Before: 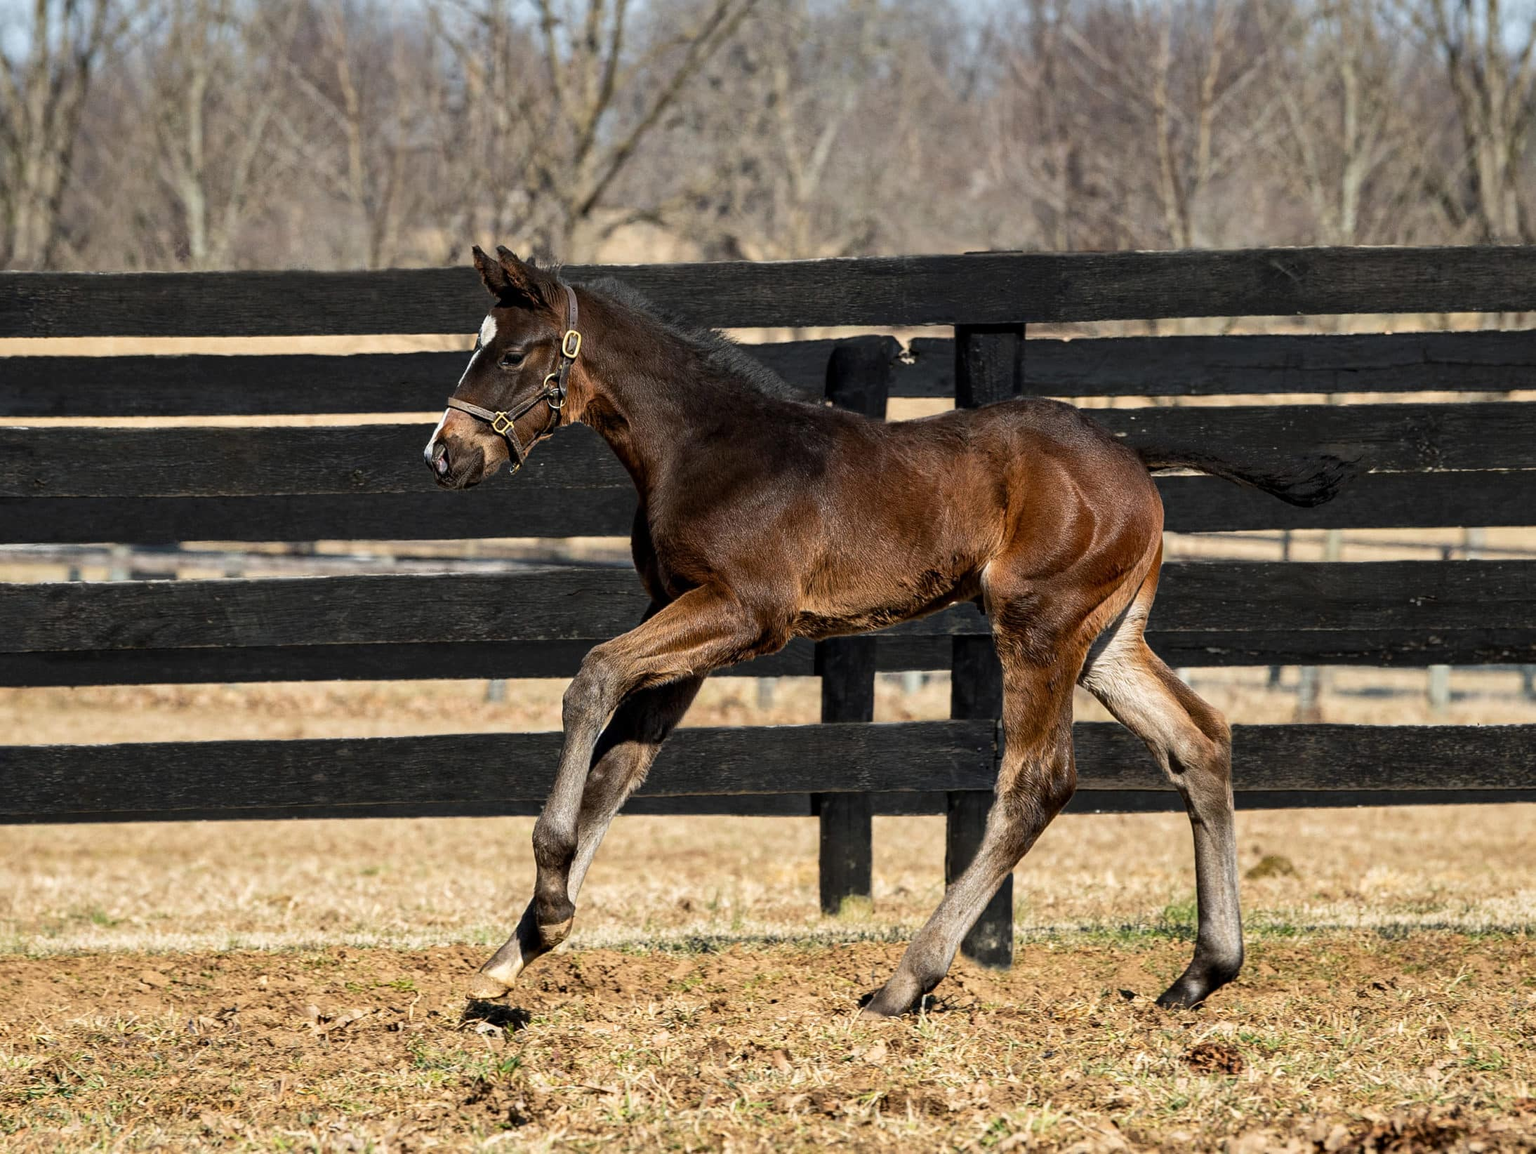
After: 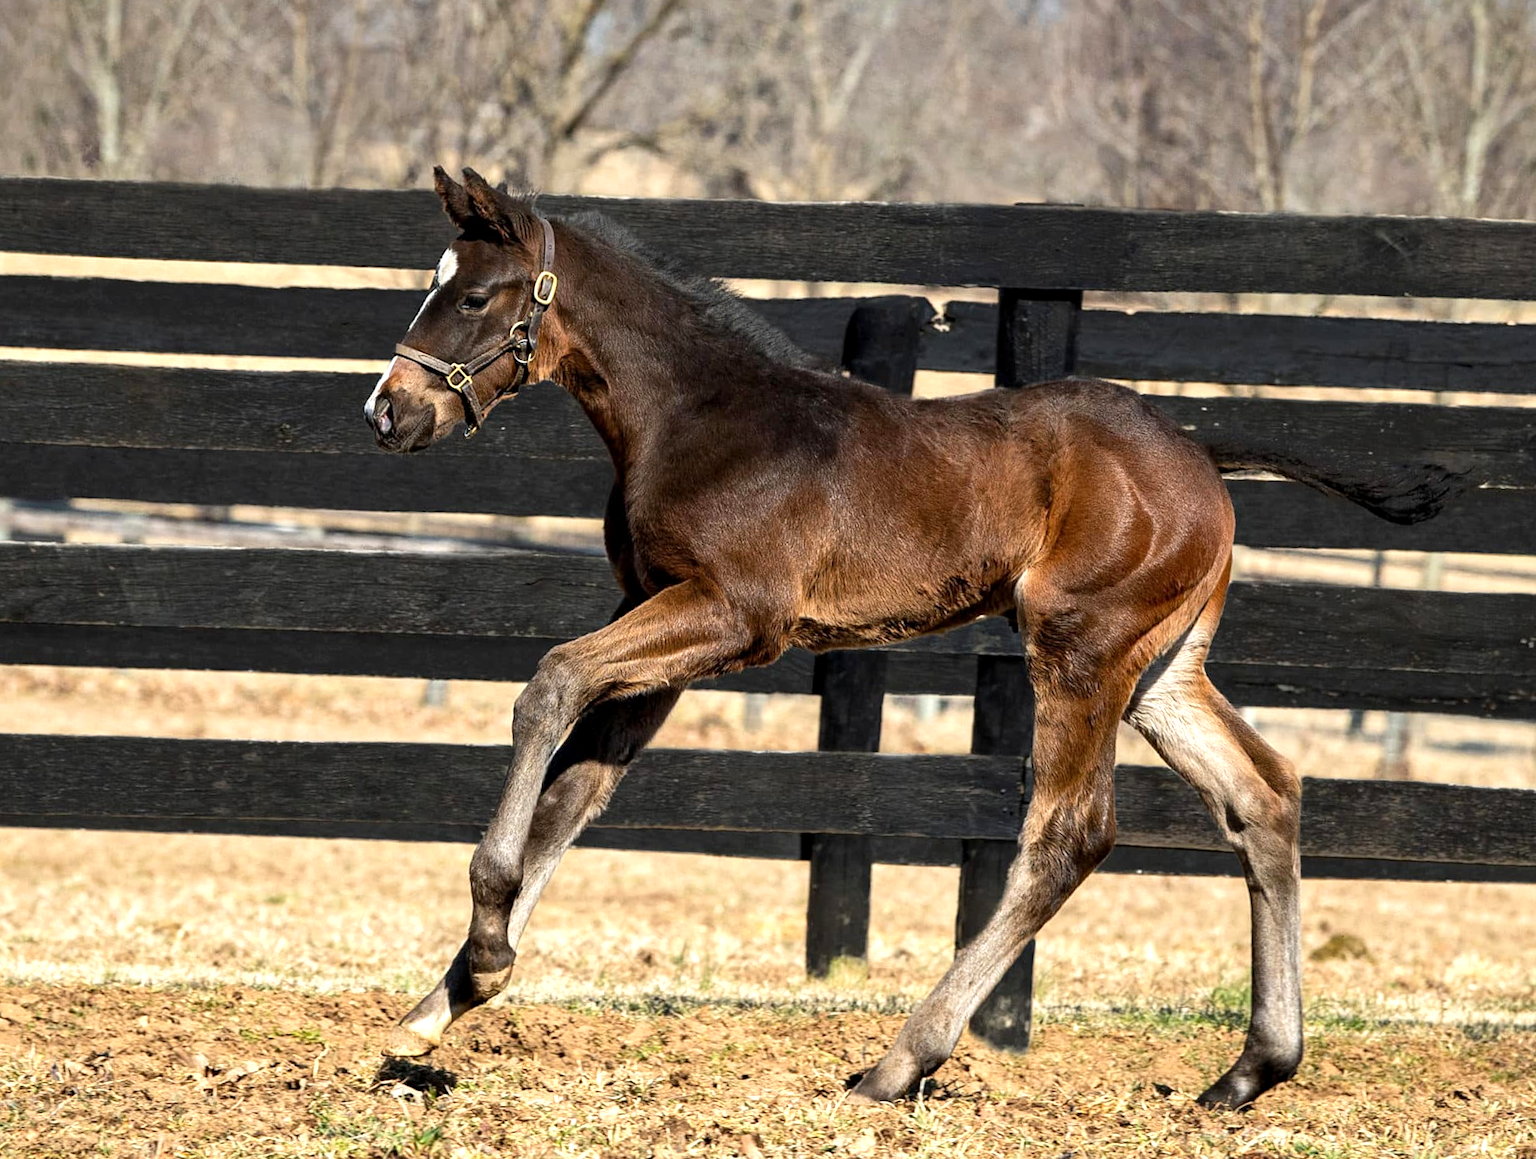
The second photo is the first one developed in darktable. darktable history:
exposure: black level correction 0.001, exposure 0.498 EV, compensate highlight preservation false
crop and rotate: angle -2.89°, left 5.246%, top 5.187%, right 4.656%, bottom 4.254%
